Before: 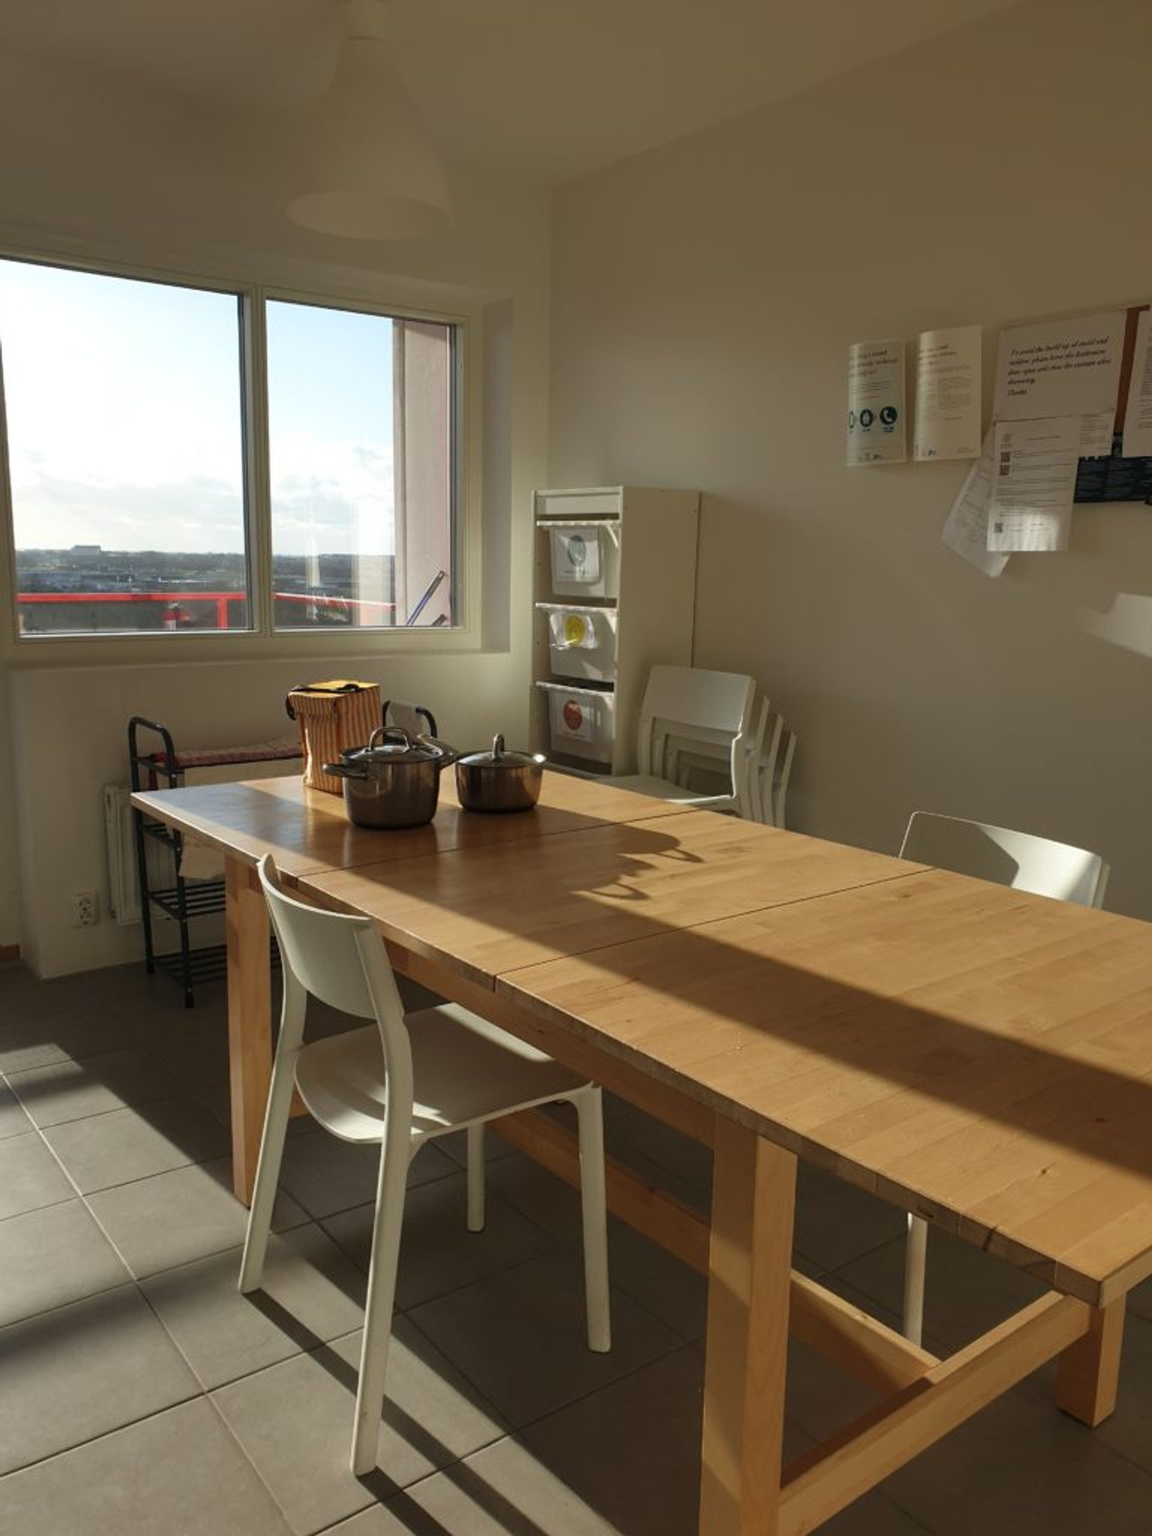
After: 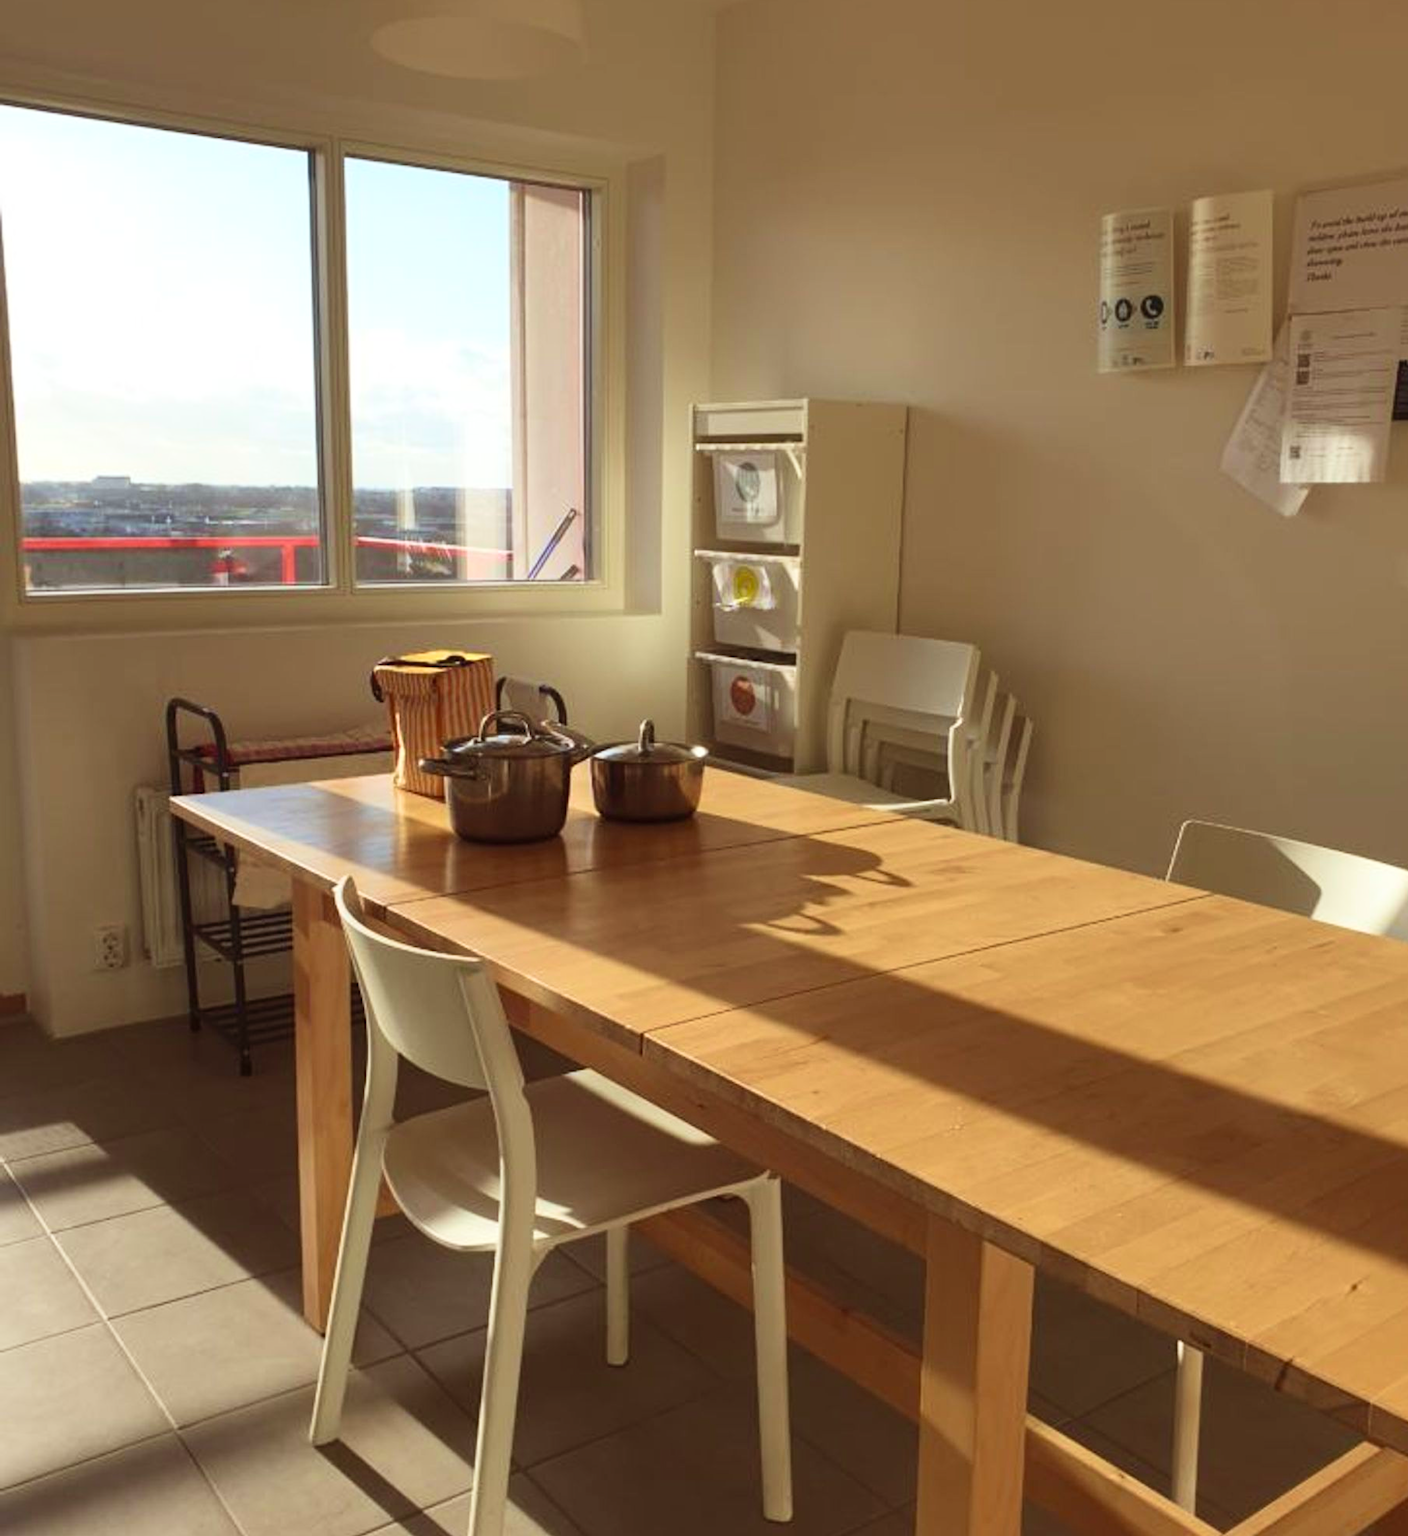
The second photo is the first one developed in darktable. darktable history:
velvia: on, module defaults
color balance: mode lift, gamma, gain (sRGB), lift [1, 1.049, 1, 1]
contrast brightness saturation: contrast 0.2, brightness 0.16, saturation 0.22
crop and rotate: angle 0.03°, top 11.643%, right 5.651%, bottom 11.189%
